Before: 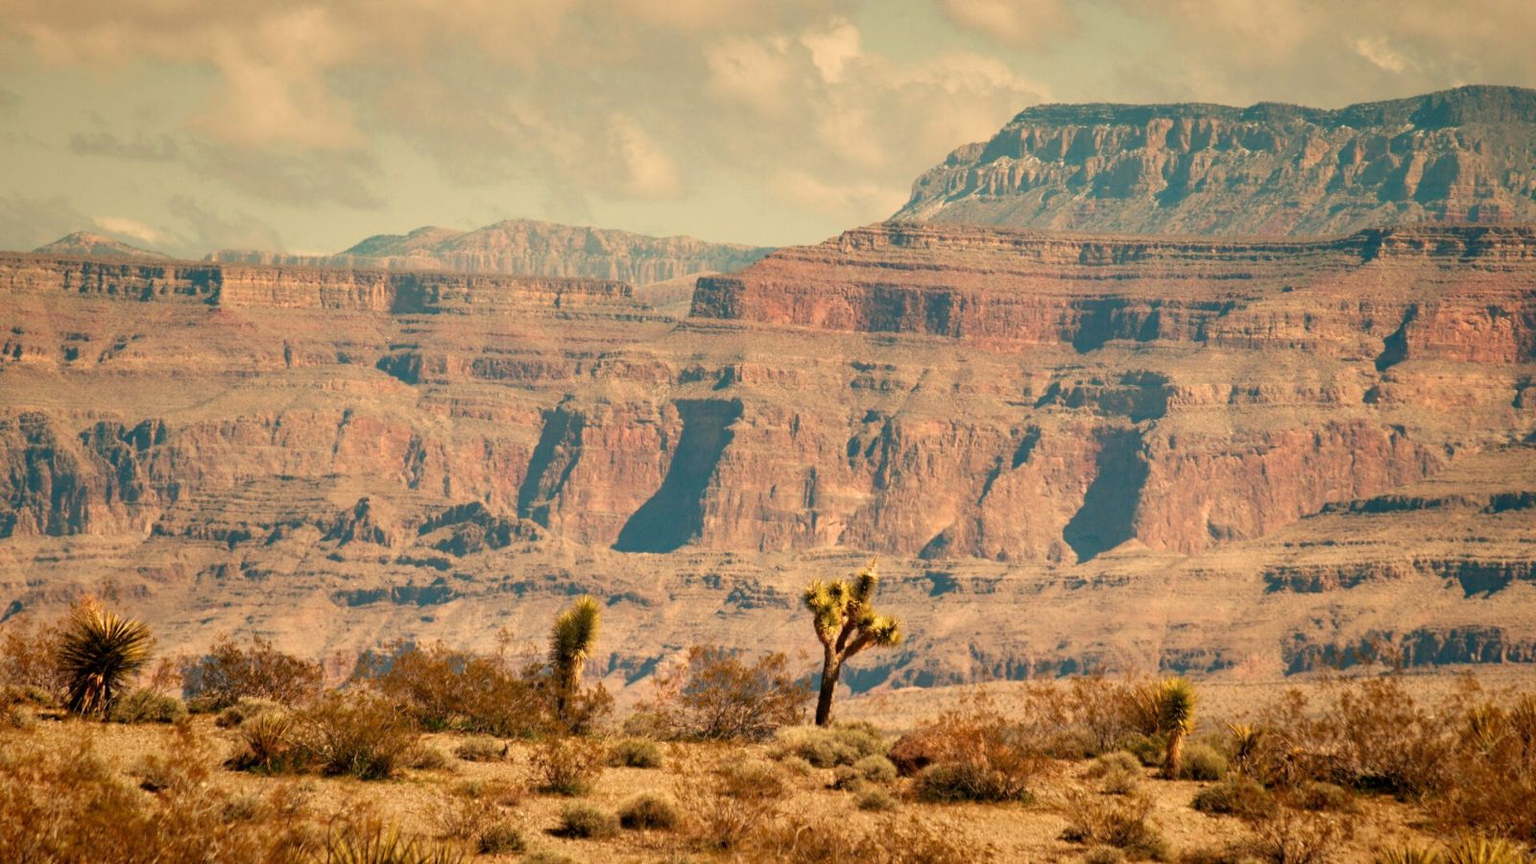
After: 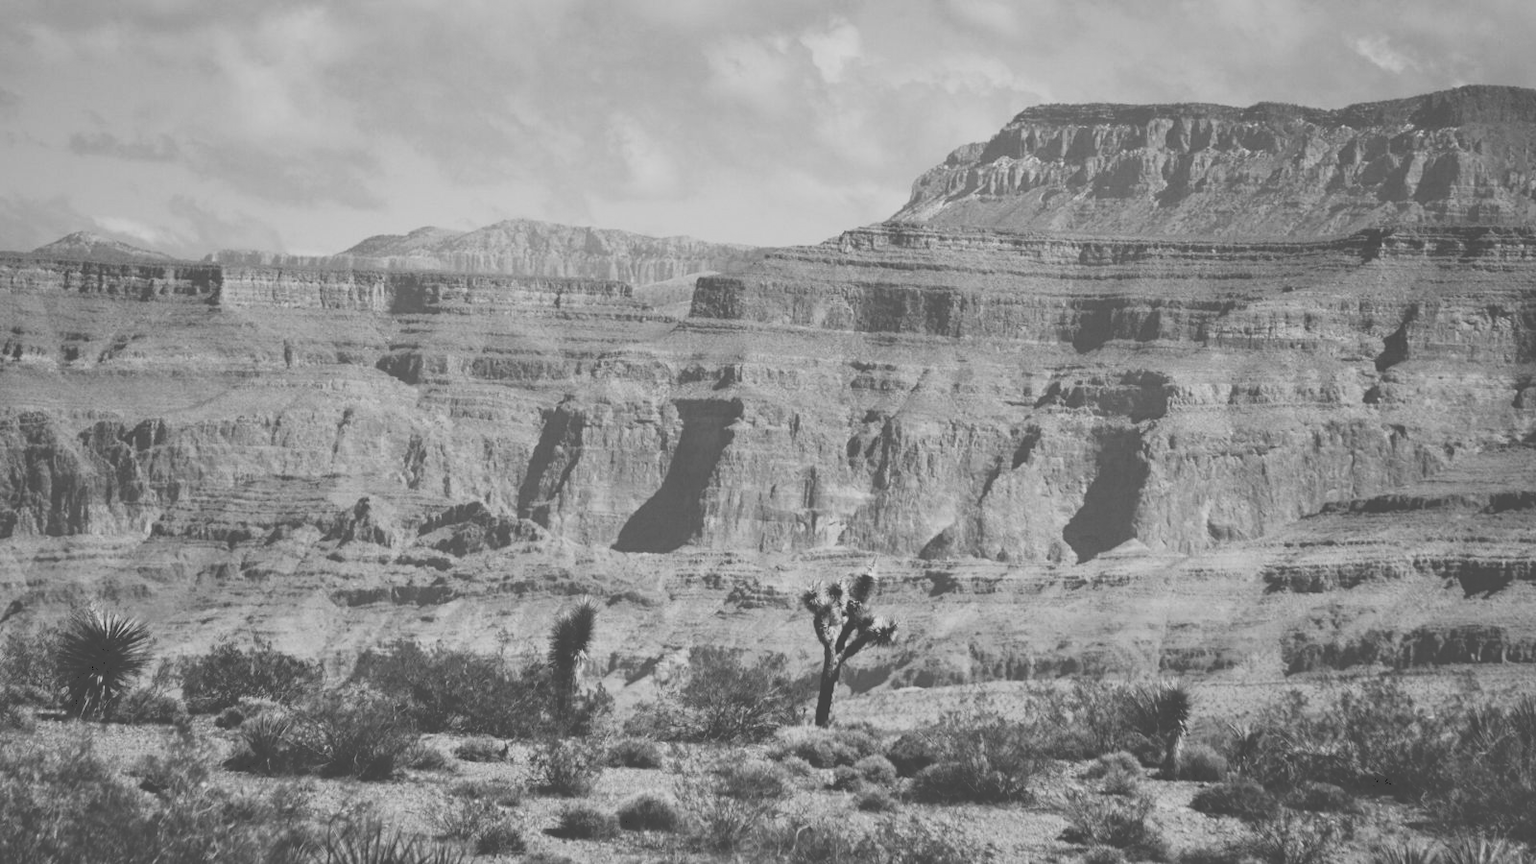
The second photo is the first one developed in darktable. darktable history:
contrast brightness saturation: saturation -1
tone curve: curves: ch0 [(0, 0) (0.003, 0.284) (0.011, 0.284) (0.025, 0.288) (0.044, 0.29) (0.069, 0.292) (0.1, 0.296) (0.136, 0.298) (0.177, 0.305) (0.224, 0.312) (0.277, 0.327) (0.335, 0.362) (0.399, 0.407) (0.468, 0.464) (0.543, 0.537) (0.623, 0.62) (0.709, 0.71) (0.801, 0.79) (0.898, 0.862) (1, 1)], preserve colors none
